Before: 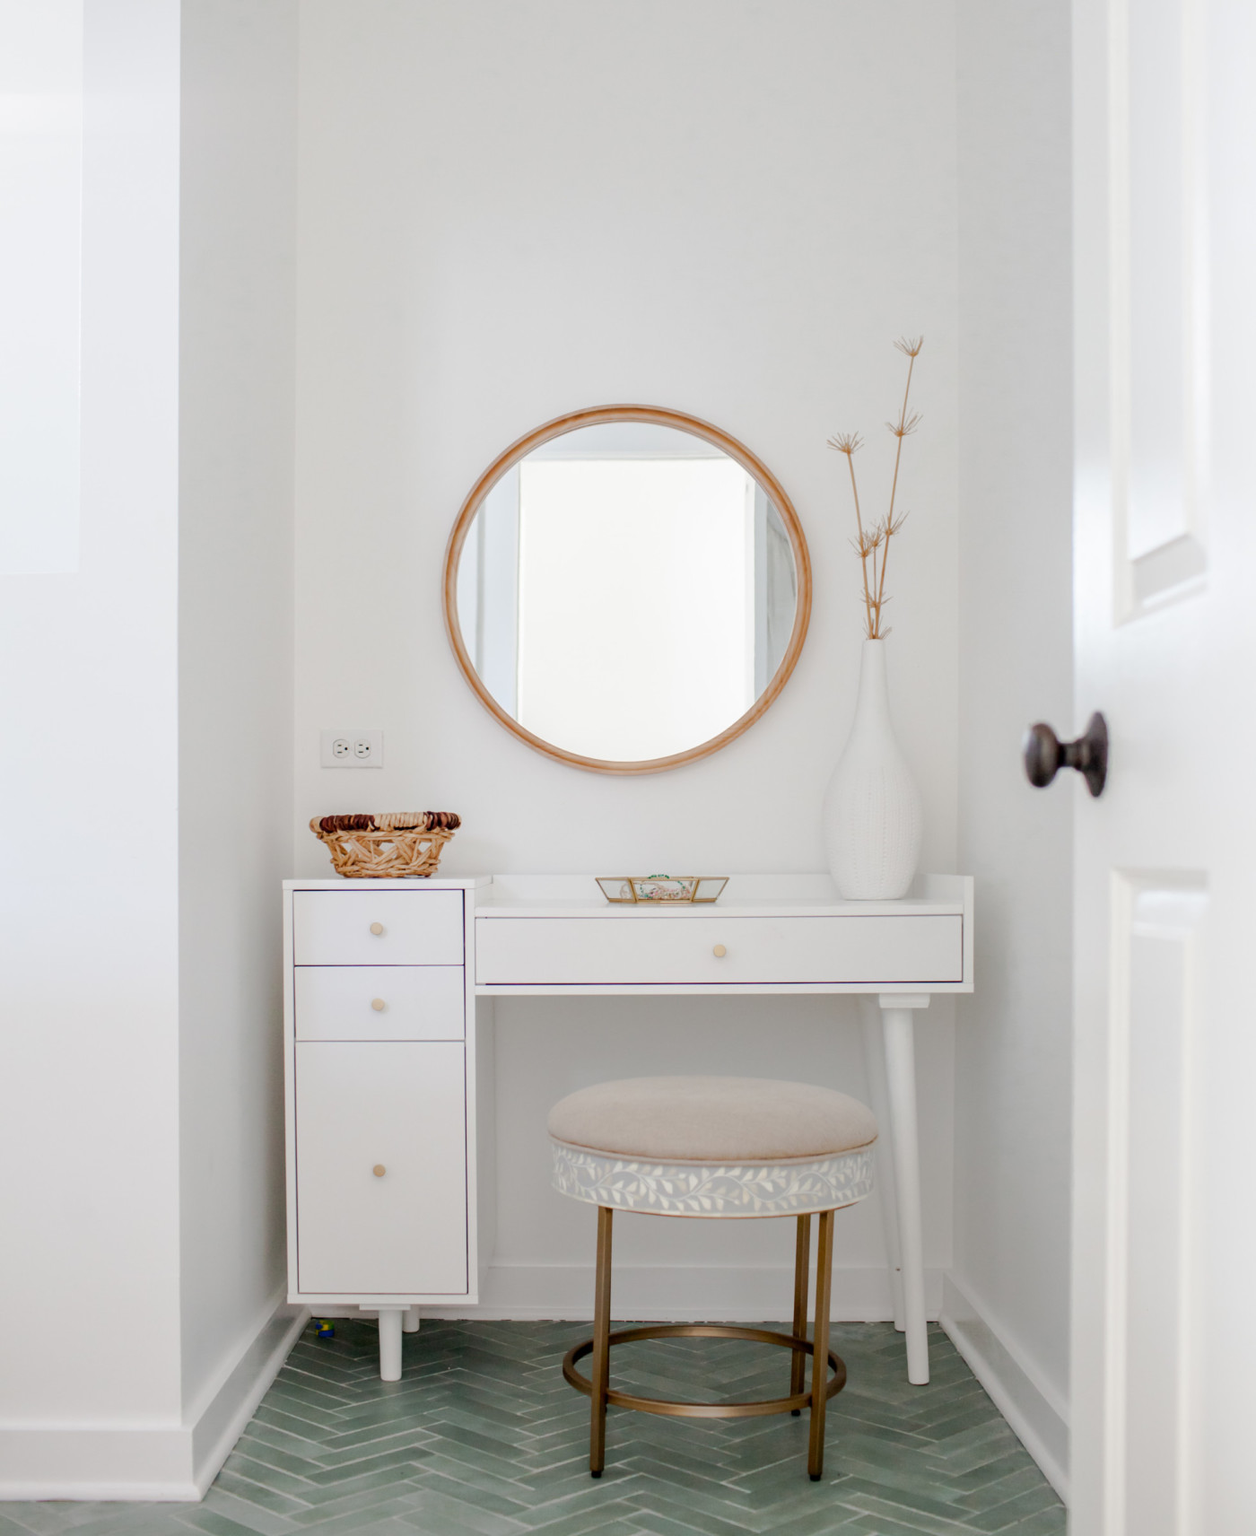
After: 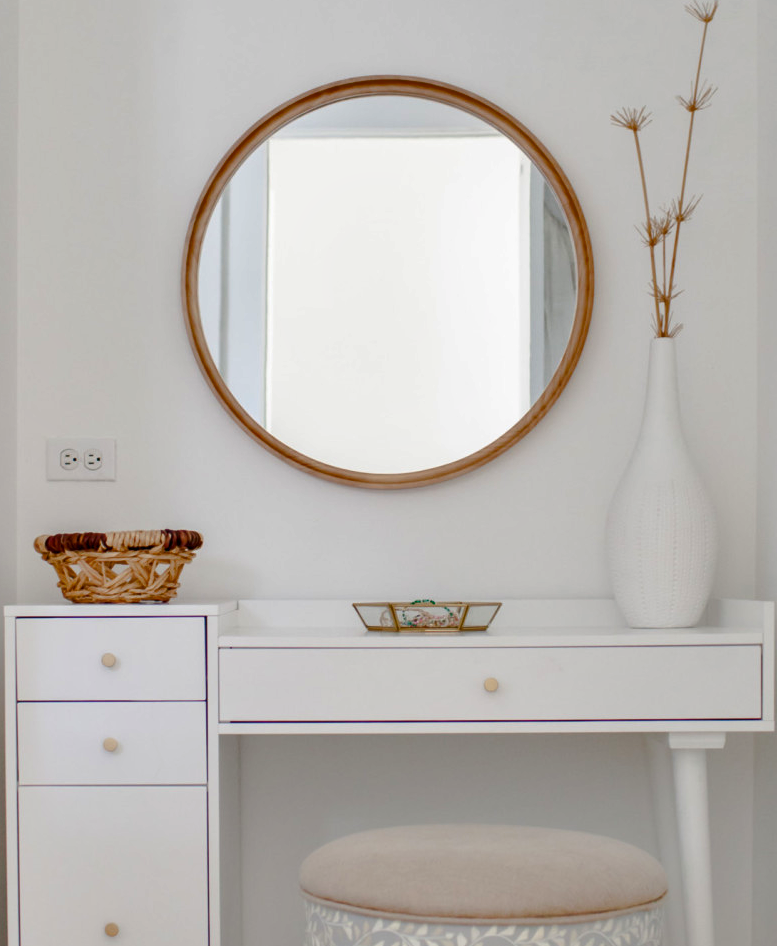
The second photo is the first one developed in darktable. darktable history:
color balance rgb: linear chroma grading › global chroma 14.791%, perceptual saturation grading › global saturation -1.702%, perceptual saturation grading › highlights -7.366%, perceptual saturation grading › mid-tones 7.454%, perceptual saturation grading › shadows 3.912%, global vibrance 20%
crop and rotate: left 22.24%, top 22%, right 22.193%, bottom 22.722%
shadows and highlights: shadows 60.47, soften with gaussian
